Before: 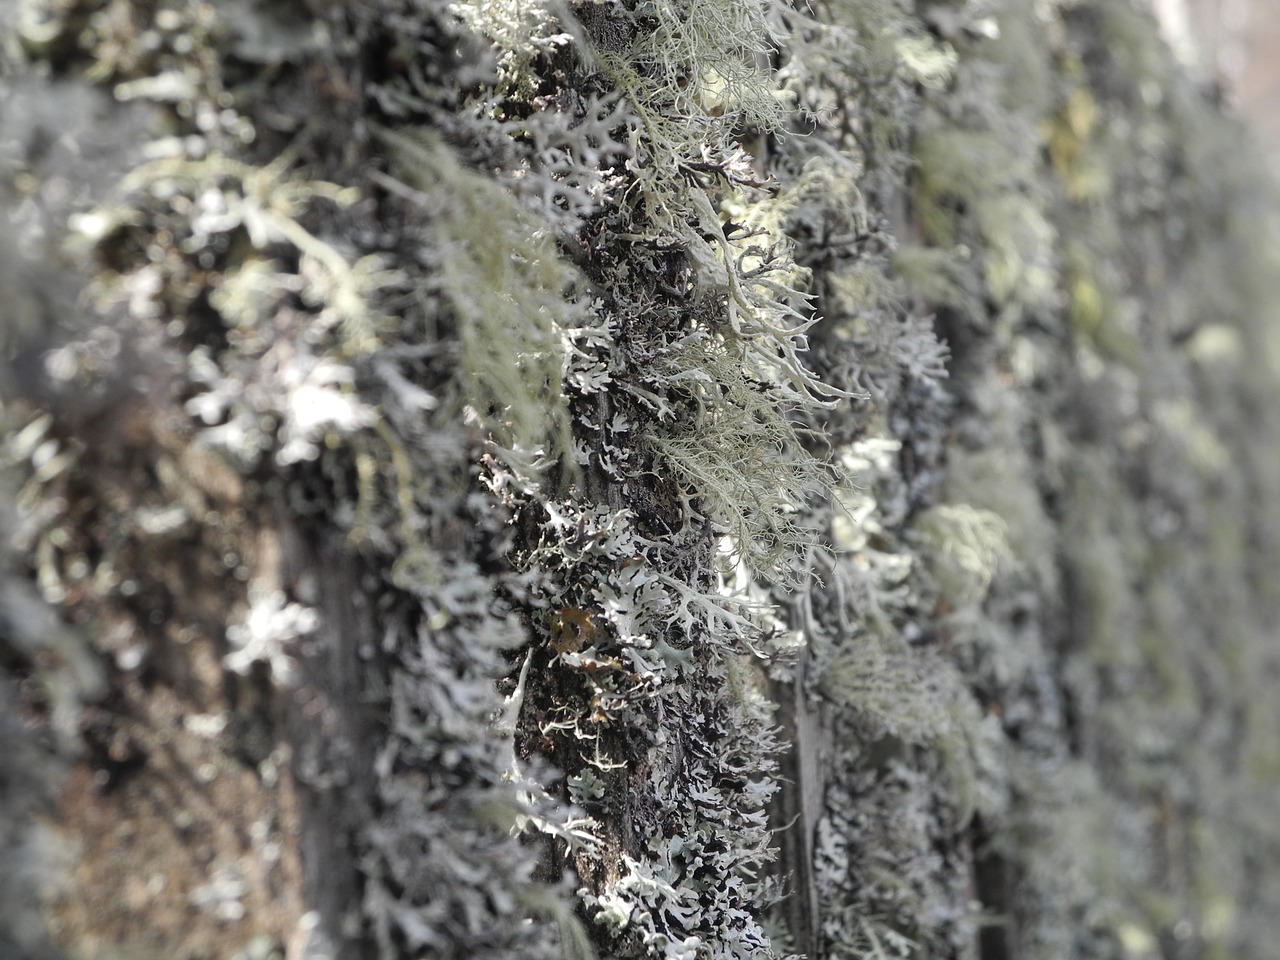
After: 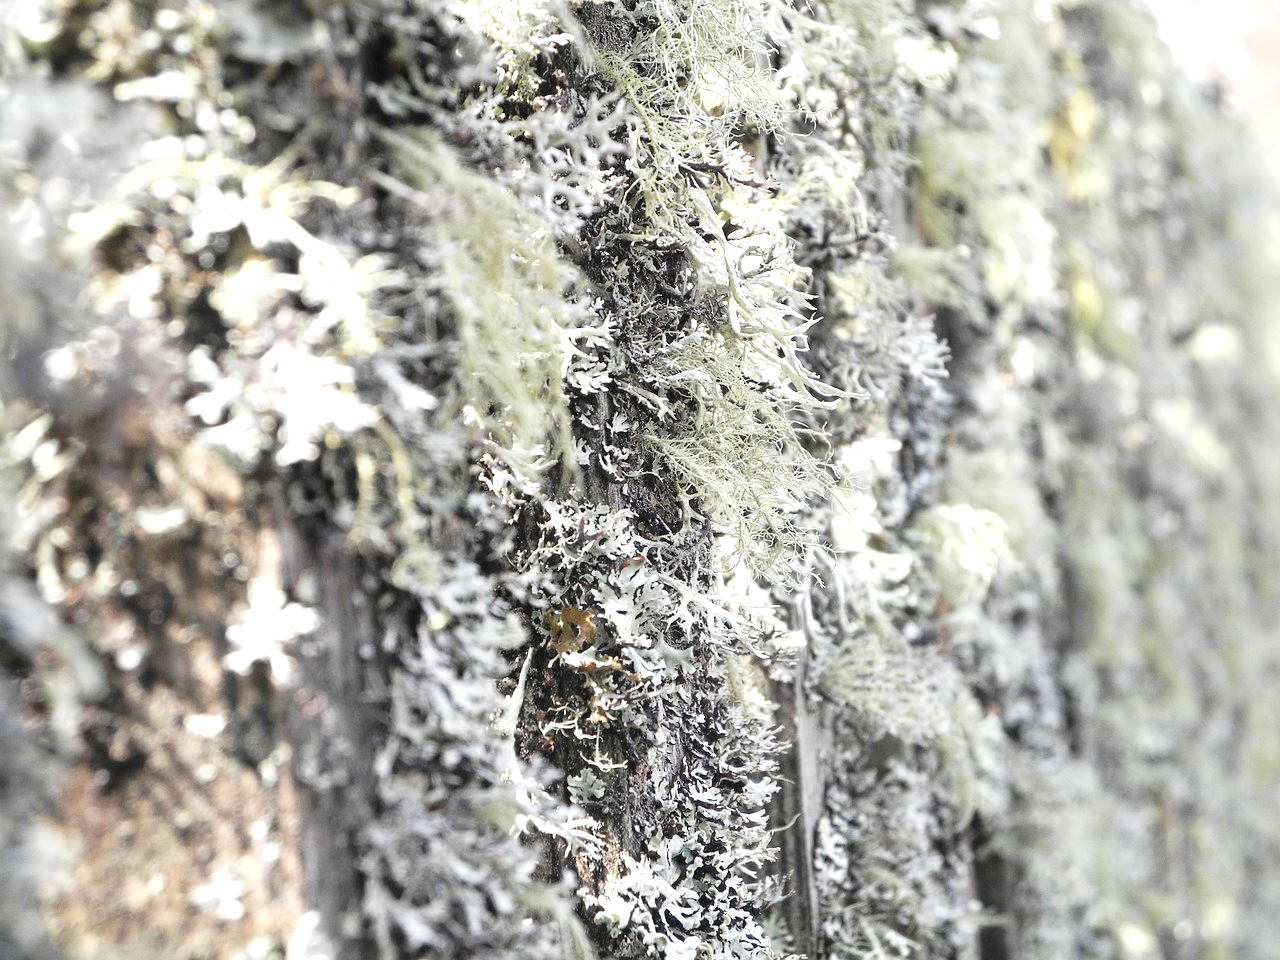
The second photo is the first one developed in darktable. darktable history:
exposure: black level correction 0, exposure 1.1 EV, compensate highlight preservation false
tone curve: curves: ch0 [(0, 0) (0.004, 0.002) (0.02, 0.013) (0.218, 0.218) (0.664, 0.718) (0.832, 0.873) (1, 1)], preserve colors none
